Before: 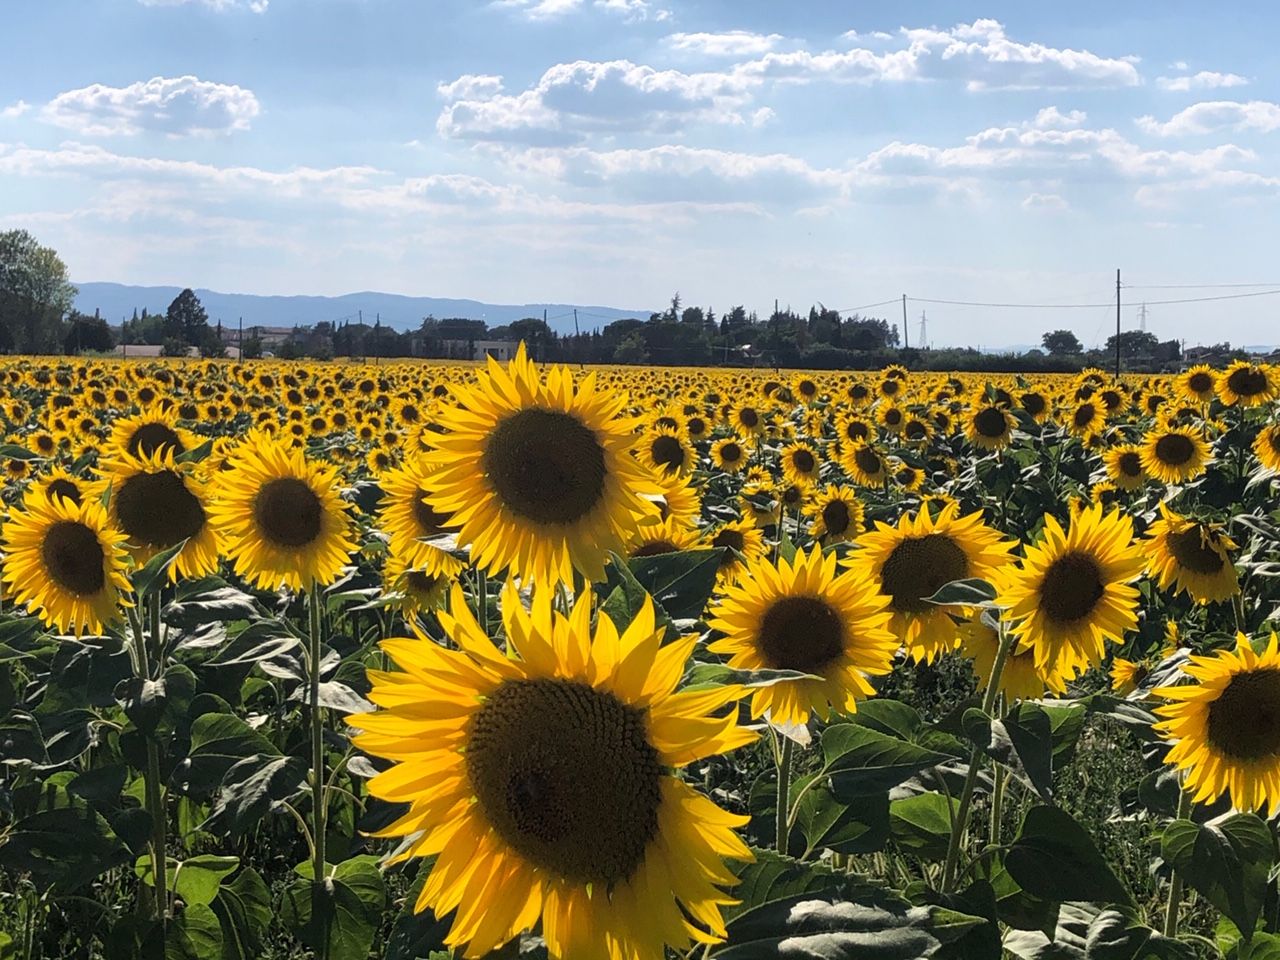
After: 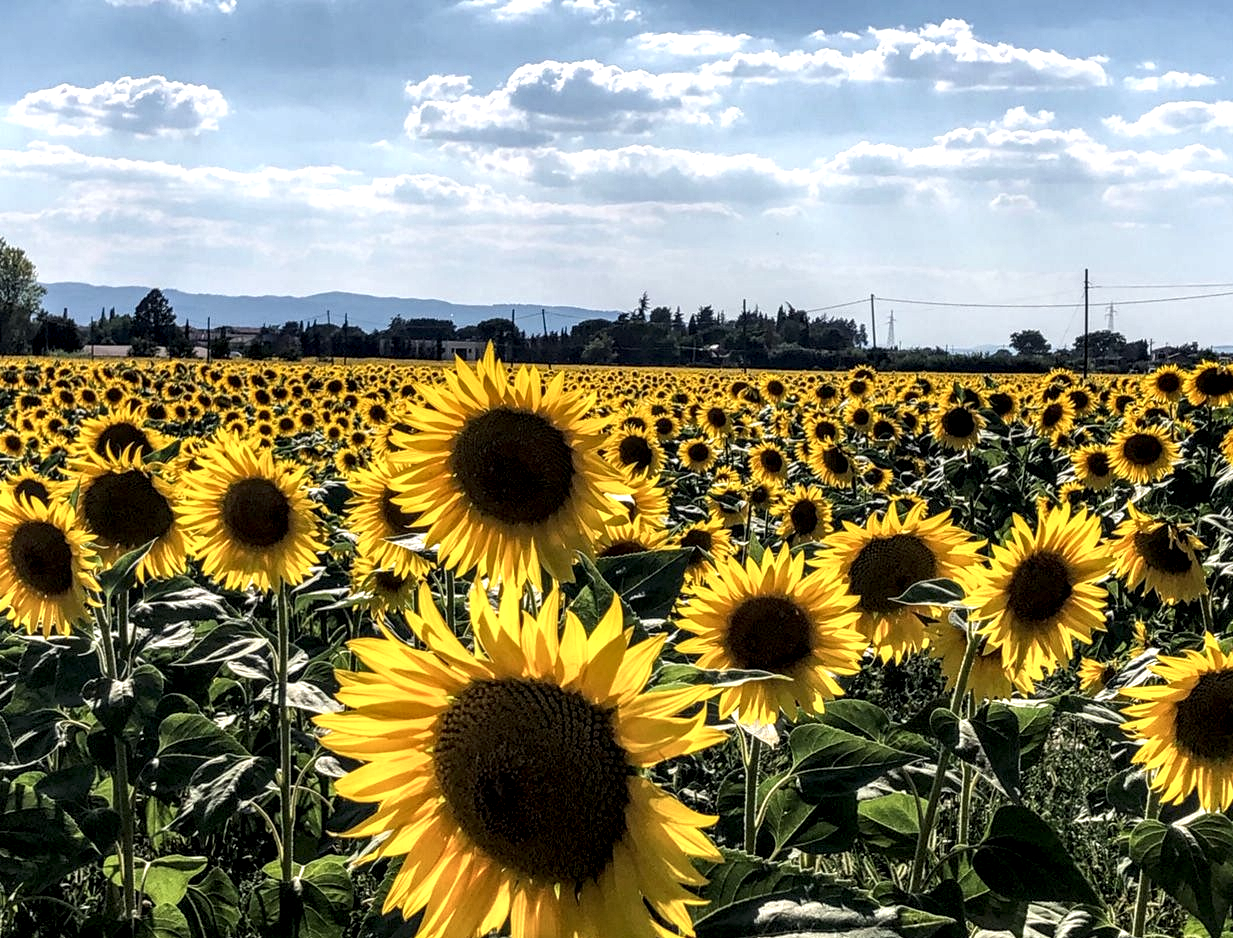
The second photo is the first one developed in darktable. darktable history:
crop and rotate: left 2.536%, right 1.107%, bottom 2.246%
local contrast: detail 203%
